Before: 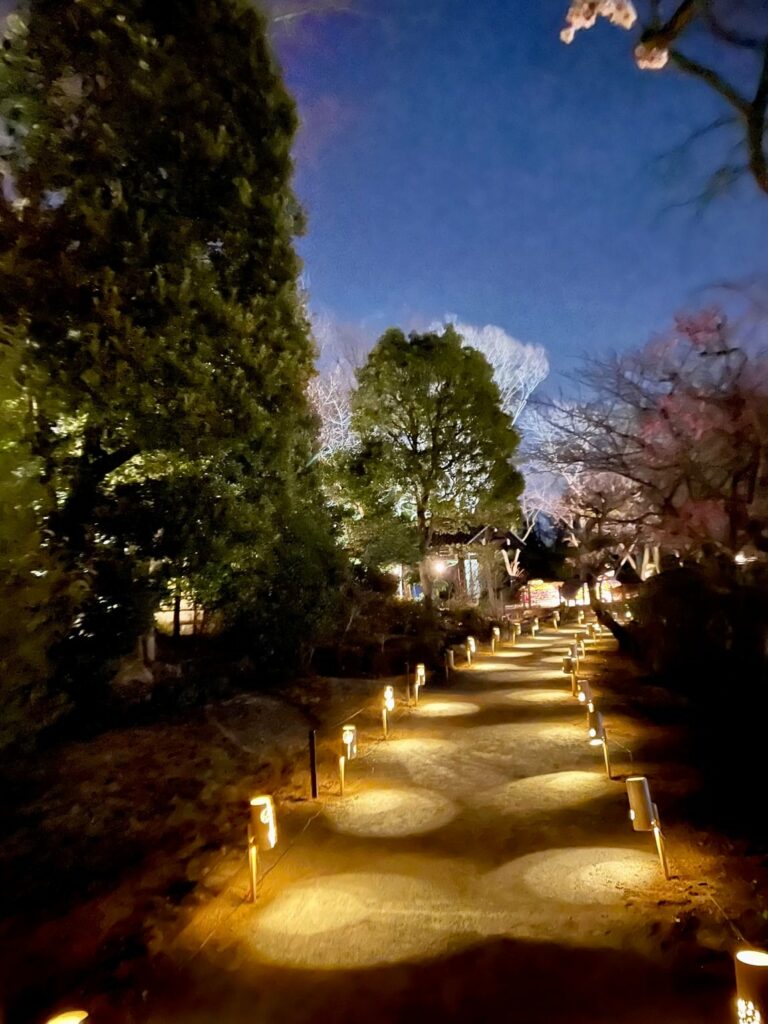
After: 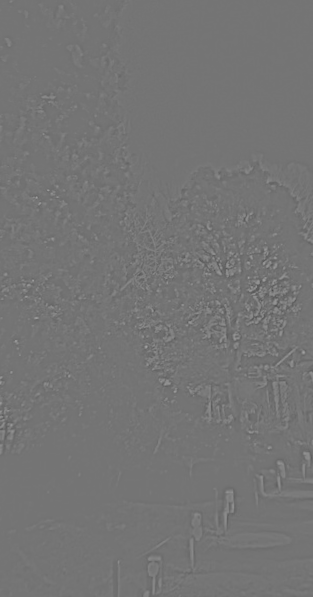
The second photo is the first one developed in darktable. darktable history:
shadows and highlights: shadows -20, white point adjustment -2, highlights -35
highpass: sharpness 6%, contrast boost 7.63%
rotate and perspective: rotation 0.72°, lens shift (vertical) -0.352, lens shift (horizontal) -0.051, crop left 0.152, crop right 0.859, crop top 0.019, crop bottom 0.964
crop: left 17.835%, top 7.675%, right 32.881%, bottom 32.213%
